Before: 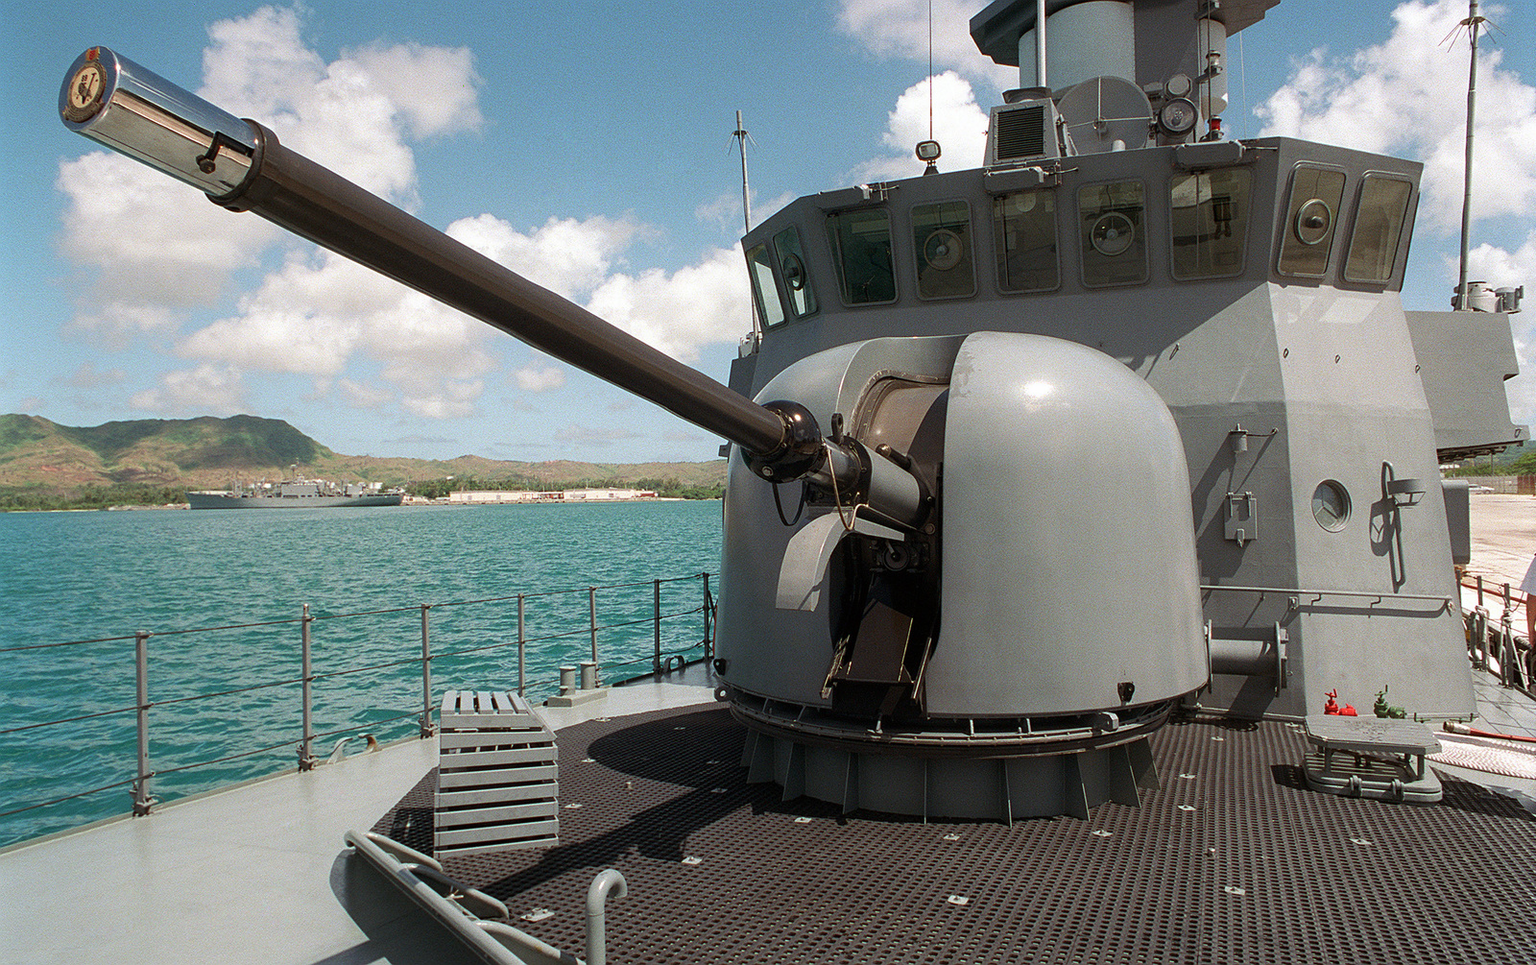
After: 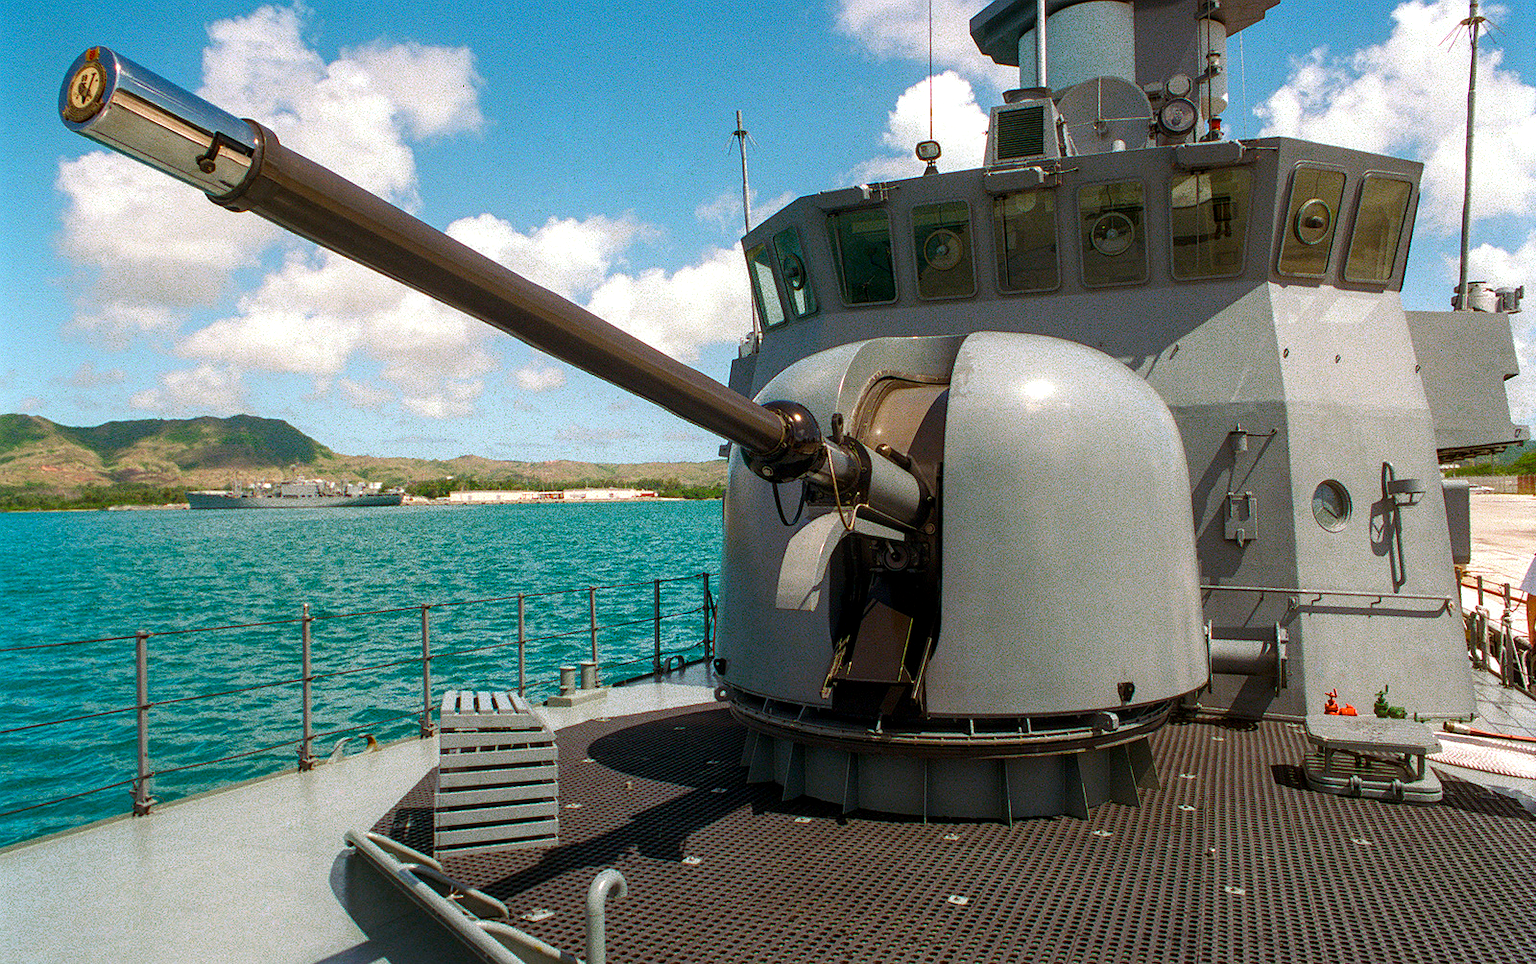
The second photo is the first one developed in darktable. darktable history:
color zones: curves: ch0 [(0, 0.558) (0.143, 0.548) (0.286, 0.447) (0.429, 0.259) (0.571, 0.5) (0.714, 0.5) (0.857, 0.593) (1, 0.558)]; ch1 [(0, 0.543) (0.01, 0.544) (0.12, 0.492) (0.248, 0.458) (0.5, 0.534) (0.748, 0.5) (0.99, 0.469) (1, 0.543)]; ch2 [(0, 0.507) (0.143, 0.522) (0.286, 0.505) (0.429, 0.5) (0.571, 0.5) (0.714, 0.5) (0.857, 0.5) (1, 0.507)]
local contrast: on, module defaults
color balance rgb: perceptual saturation grading › global saturation 27.187%, perceptual saturation grading › highlights -28.402%, perceptual saturation grading › mid-tones 15.415%, perceptual saturation grading › shadows 32.795%, perceptual brilliance grading › global brilliance 4.72%, global vibrance 40.085%
